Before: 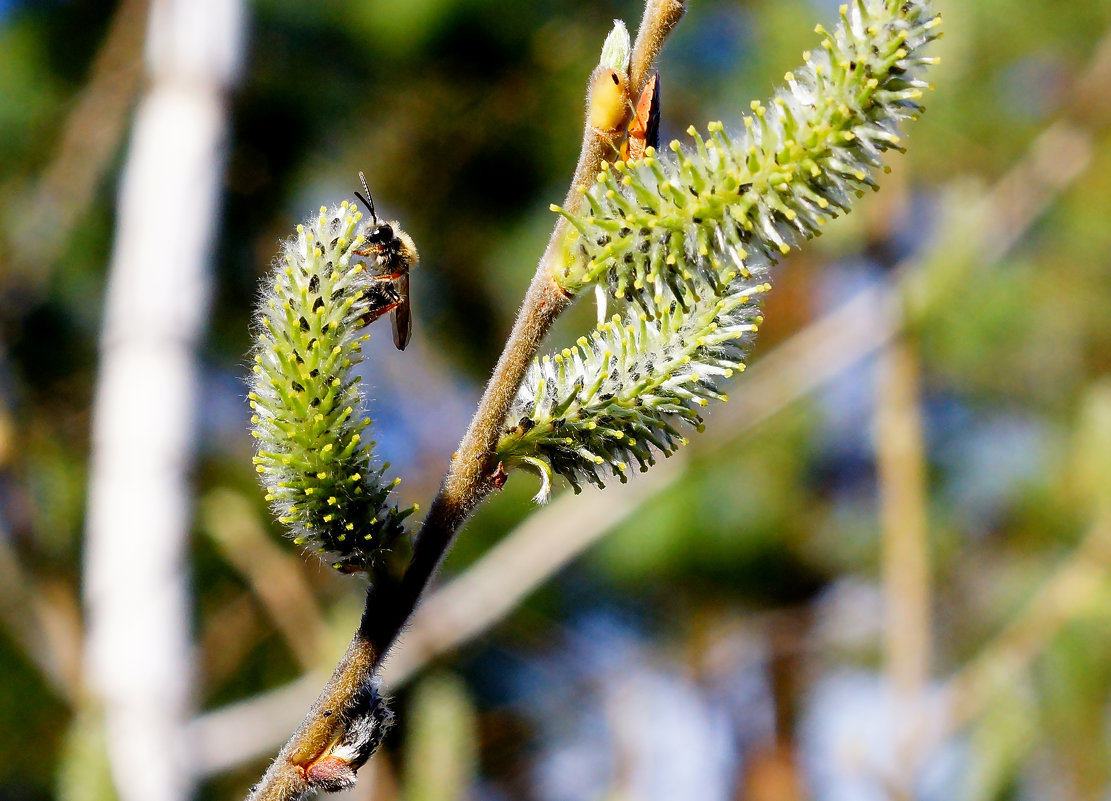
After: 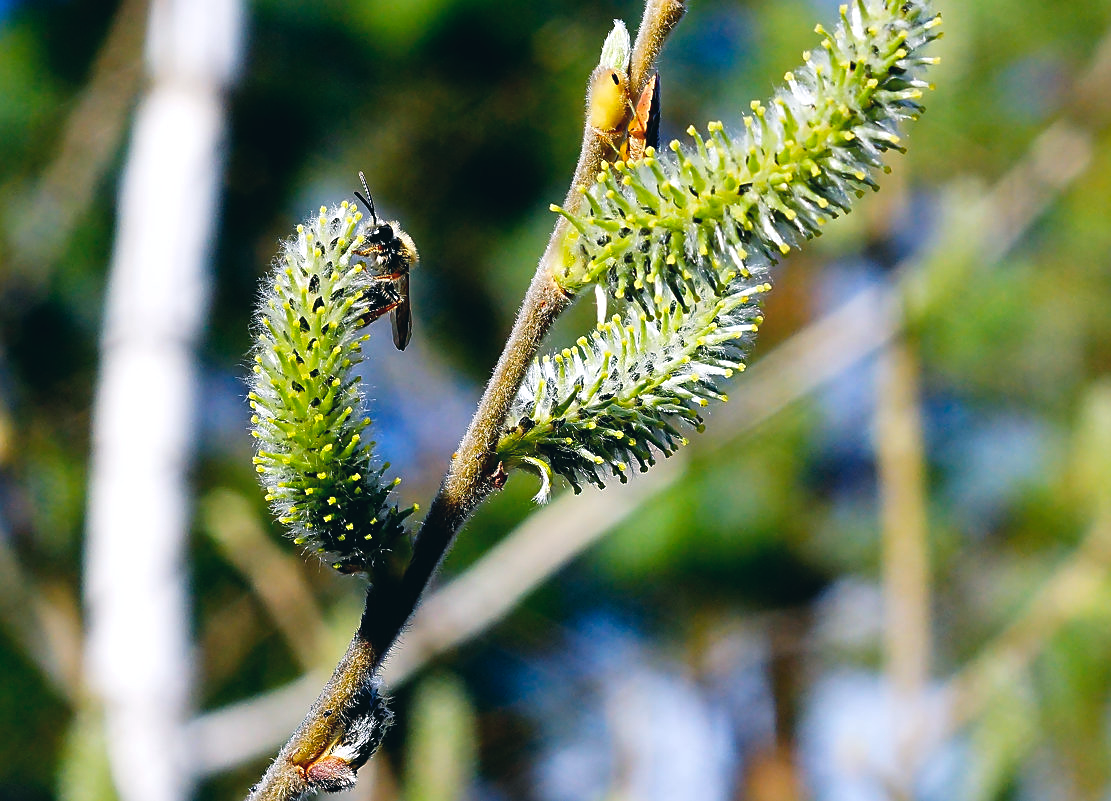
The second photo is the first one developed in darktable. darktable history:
color balance rgb: power › luminance -7.819%, power › chroma 2.27%, power › hue 222.6°, global offset › luminance 0.716%, linear chroma grading › global chroma 20.218%, perceptual saturation grading › global saturation 0.67%, global vibrance 5.198%, contrast 3.798%
contrast brightness saturation: saturation -0.066
sharpen: on, module defaults
